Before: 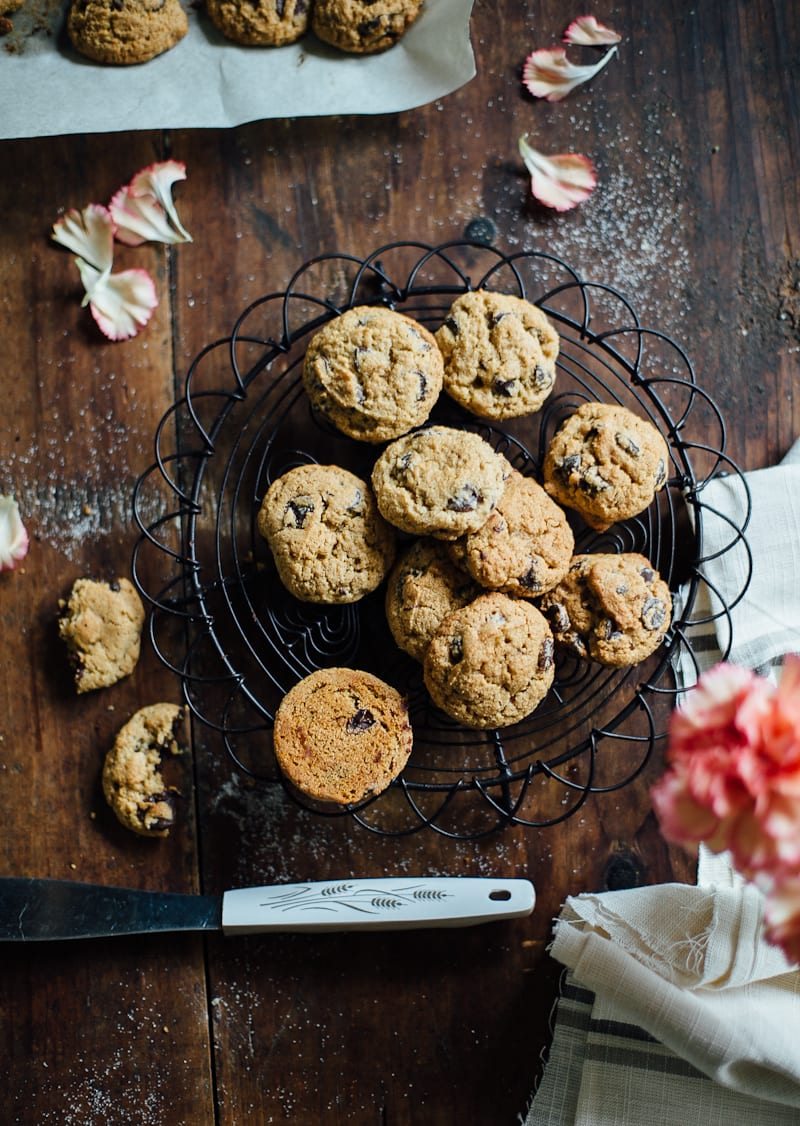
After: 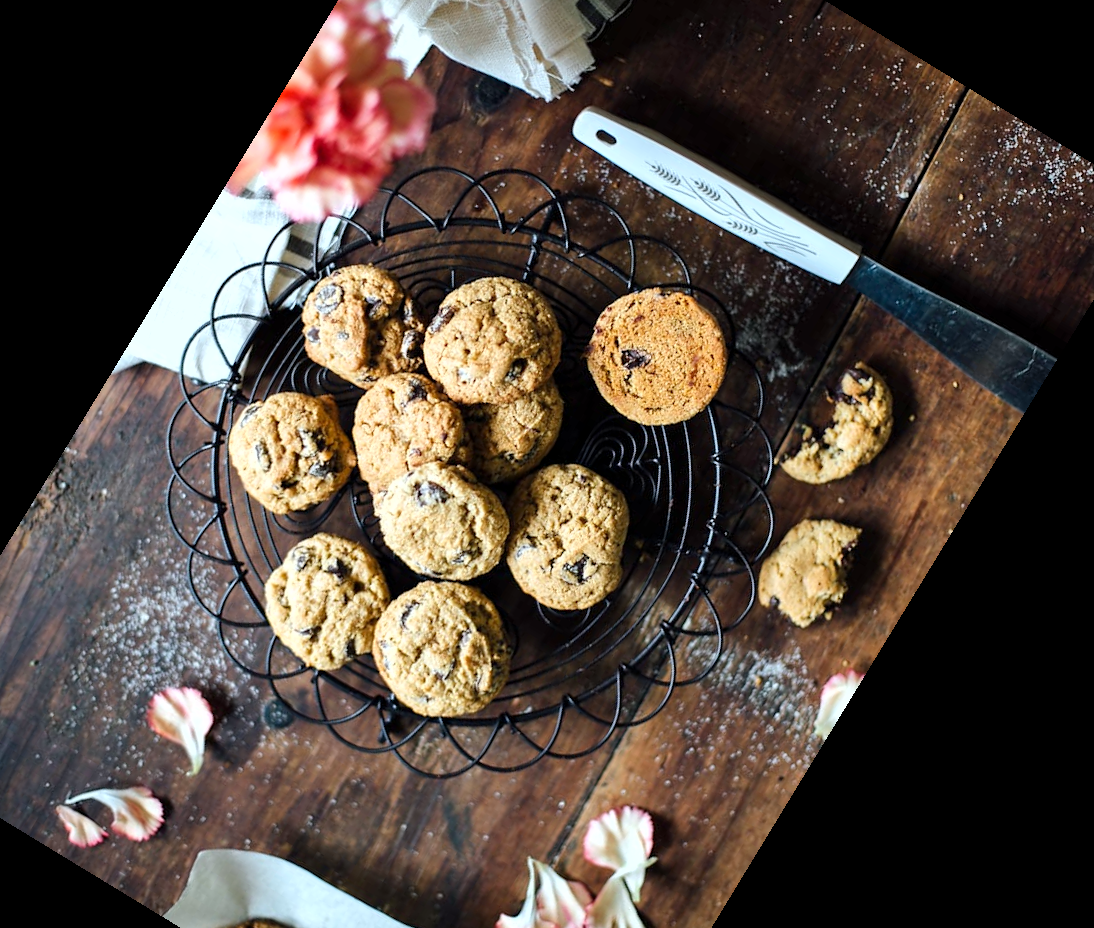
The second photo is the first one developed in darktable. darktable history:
crop and rotate: angle 148.68°, left 9.111%, top 15.603%, right 4.588%, bottom 17.041%
color balance: on, module defaults
shadows and highlights: shadows 40, highlights -54, highlights color adjustment 46%, low approximation 0.01, soften with gaussian
exposure: black level correction 0.001, exposure 0.5 EV, compensate exposure bias true, compensate highlight preservation false
white balance: red 0.98, blue 1.034
